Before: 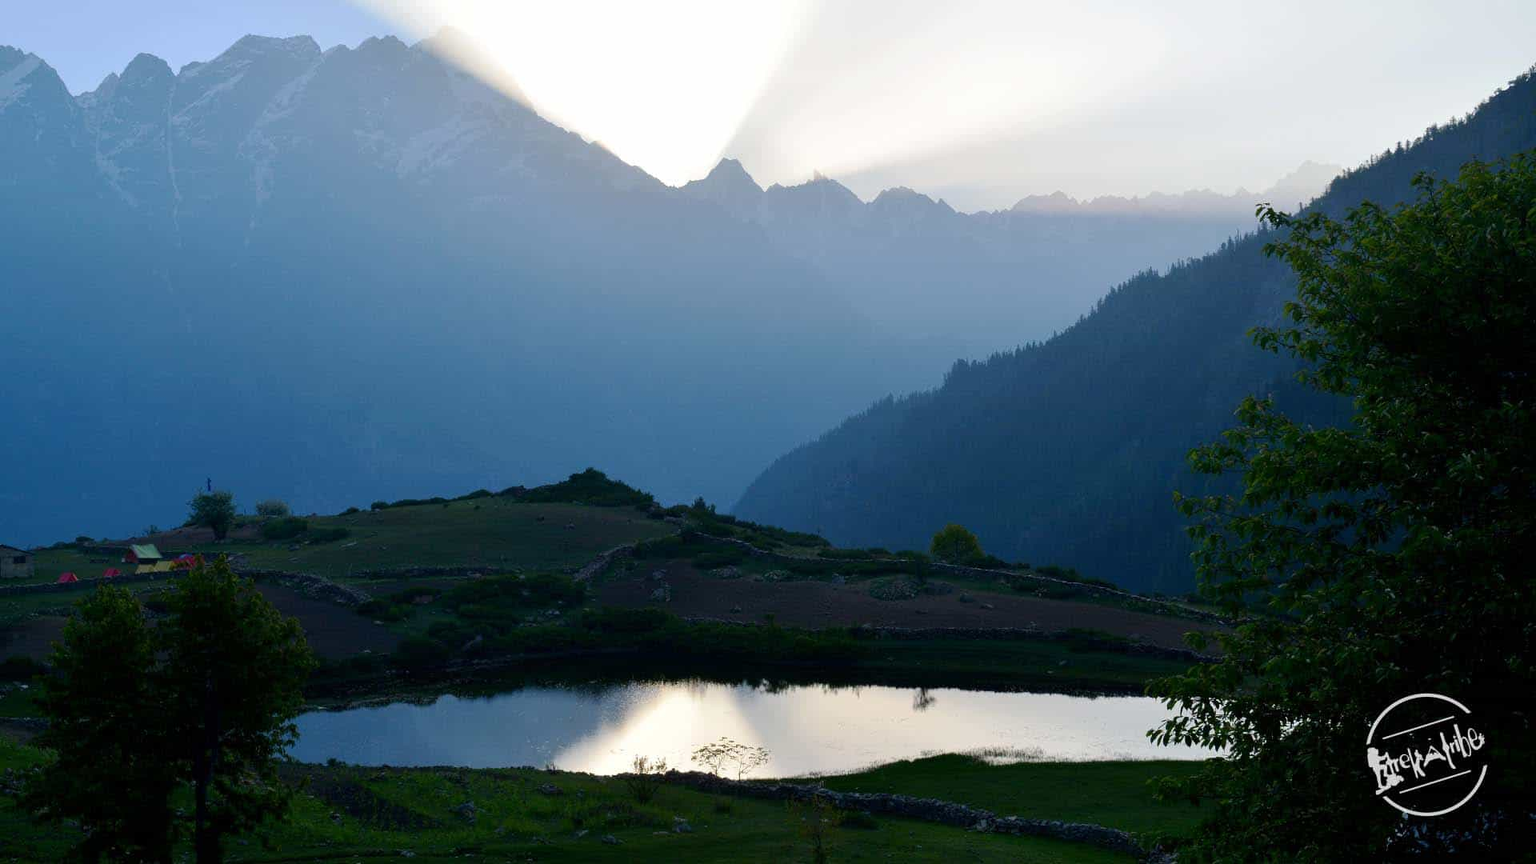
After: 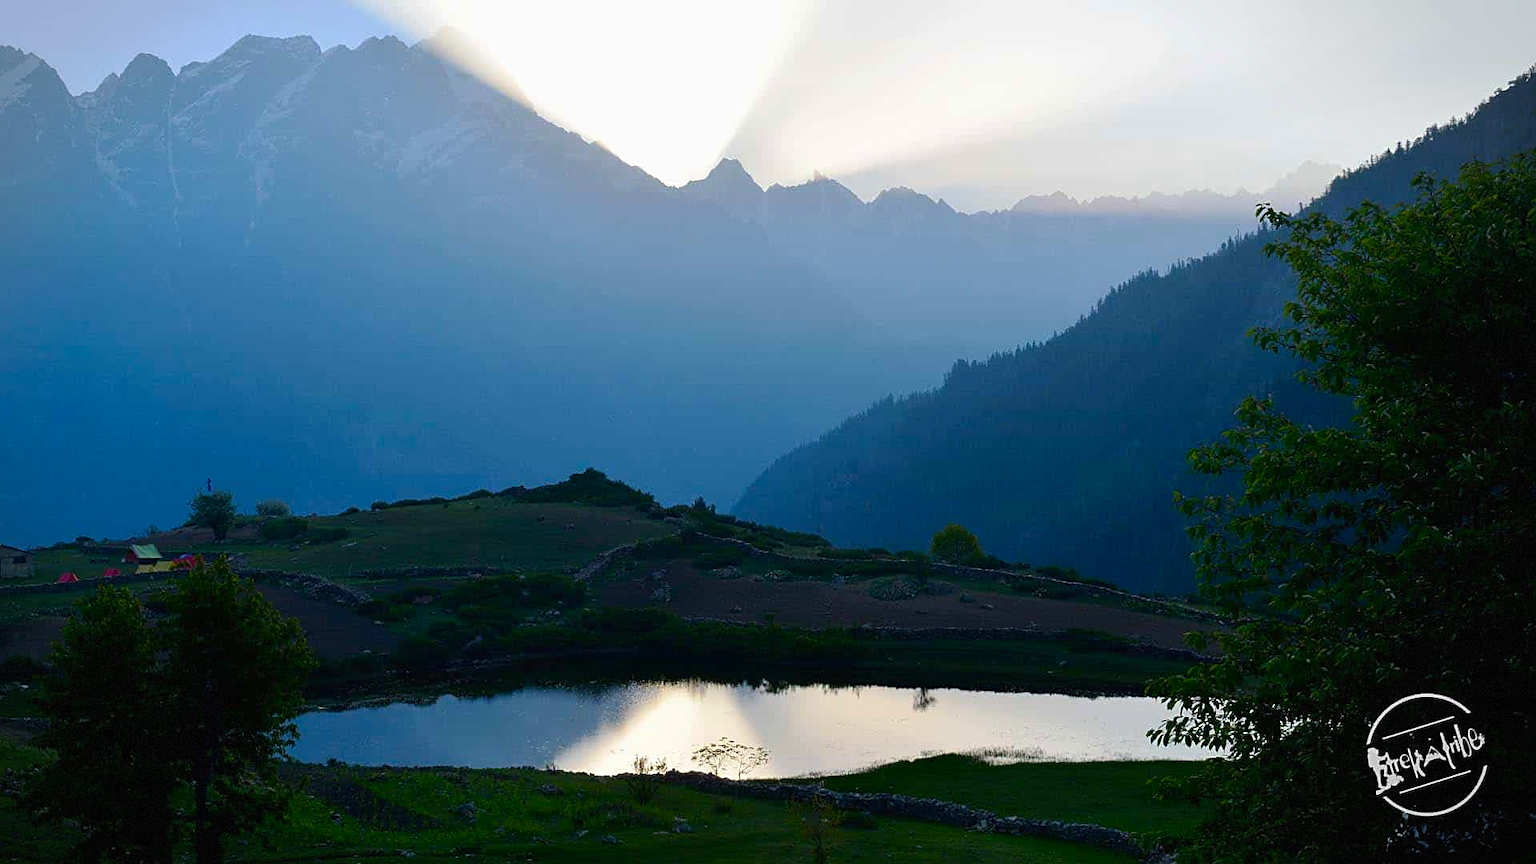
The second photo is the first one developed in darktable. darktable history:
sharpen: on, module defaults
contrast brightness saturation: contrast -0.02, brightness -0.01, saturation 0.03
vignetting: fall-off start 91%, fall-off radius 39.39%, brightness -0.182, saturation -0.3, width/height ratio 1.219, shape 1.3, dithering 8-bit output, unbound false
color balance: output saturation 120%
